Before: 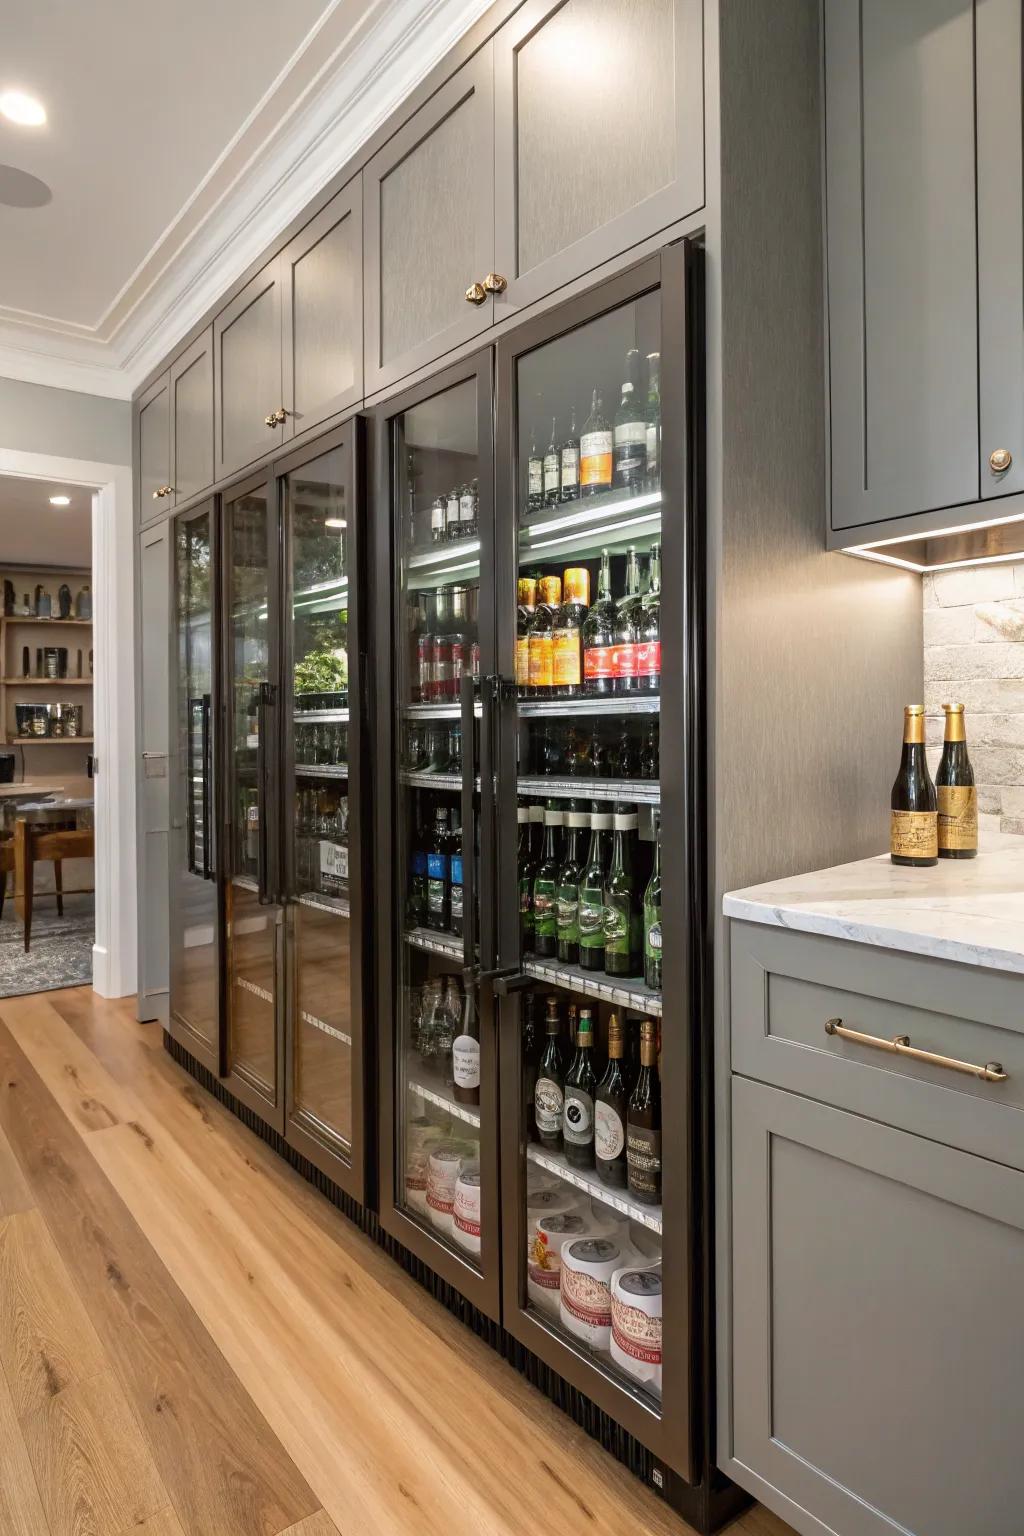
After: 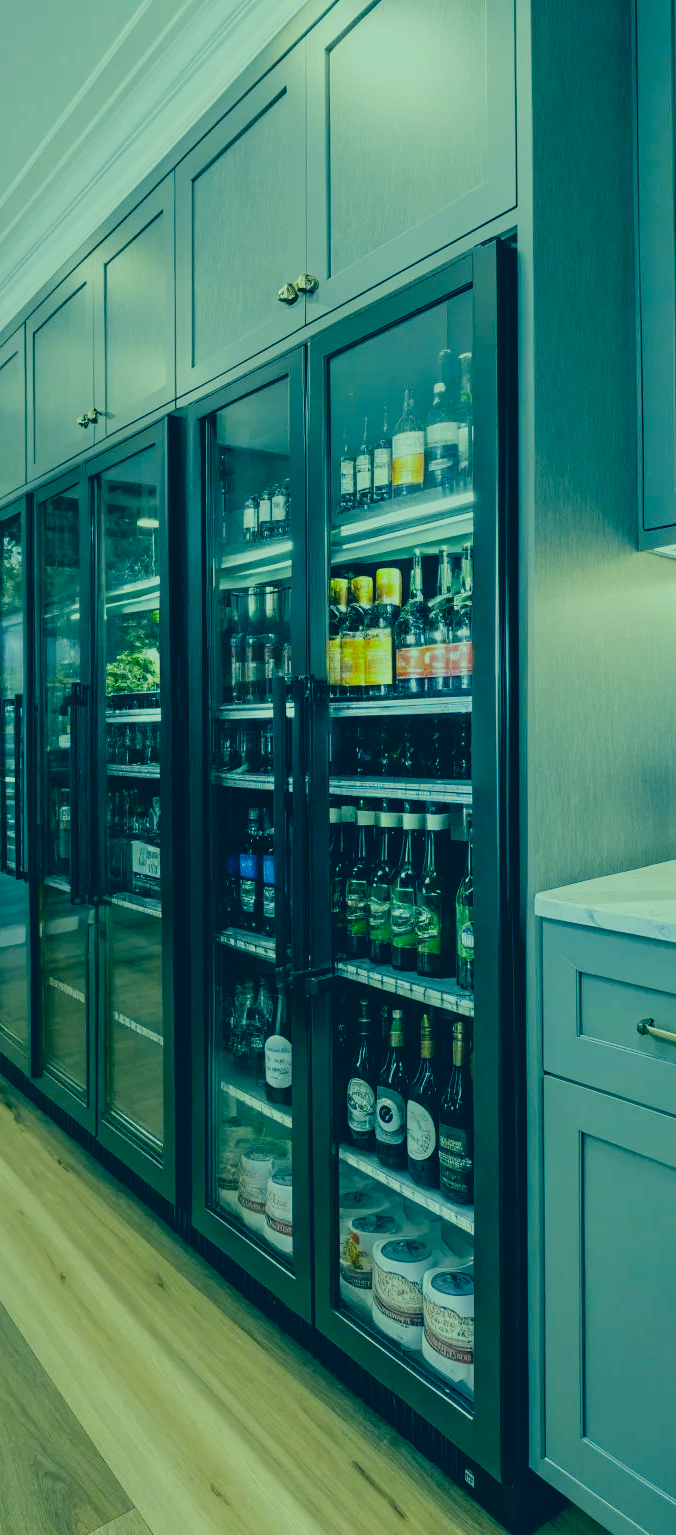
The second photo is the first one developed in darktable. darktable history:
crop and rotate: left 18.442%, right 15.508%
filmic rgb: black relative exposure -7.65 EV, white relative exposure 4.56 EV, hardness 3.61, contrast 1.05
white balance: red 0.871, blue 1.249
color correction: highlights a* -15.58, highlights b* 40, shadows a* -40, shadows b* -26.18
